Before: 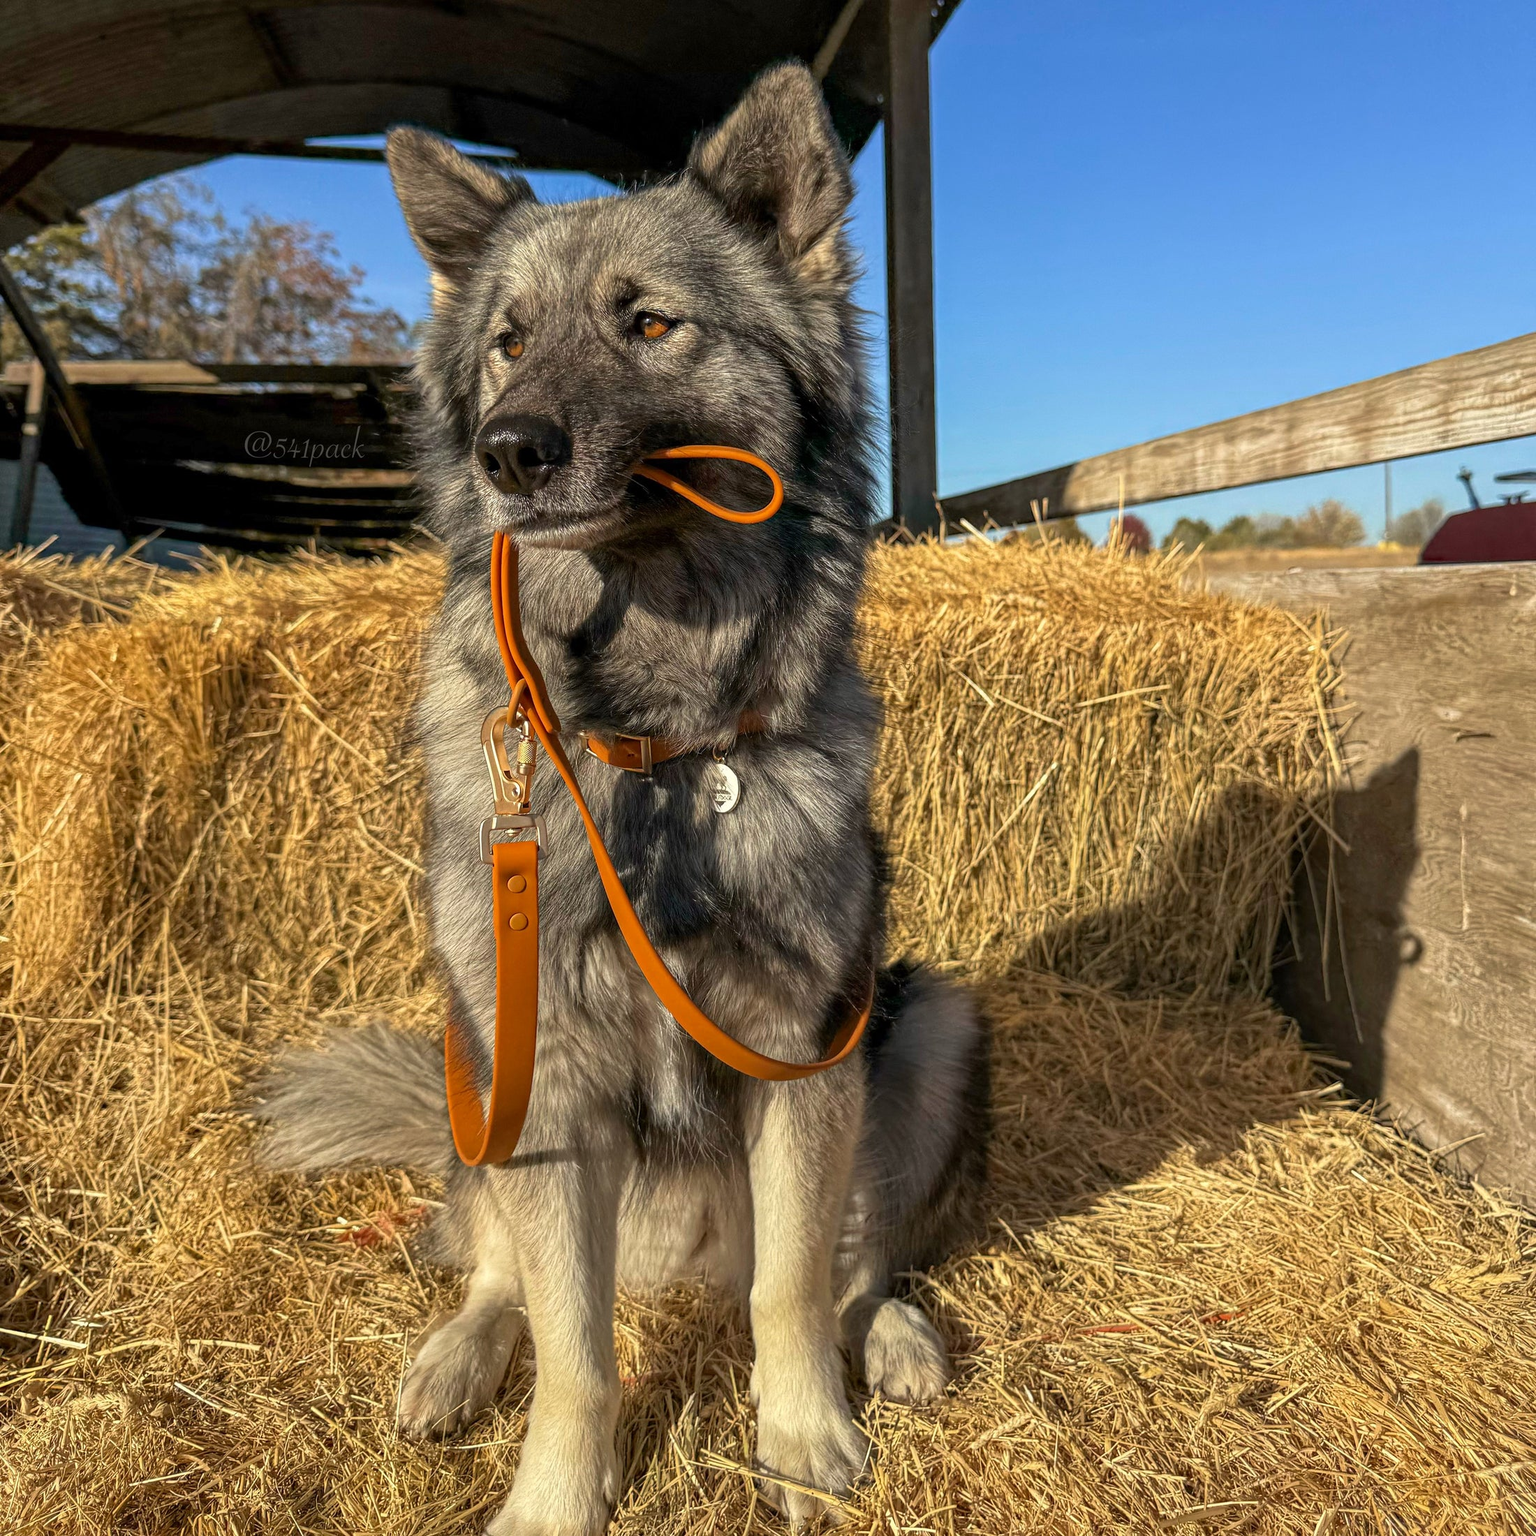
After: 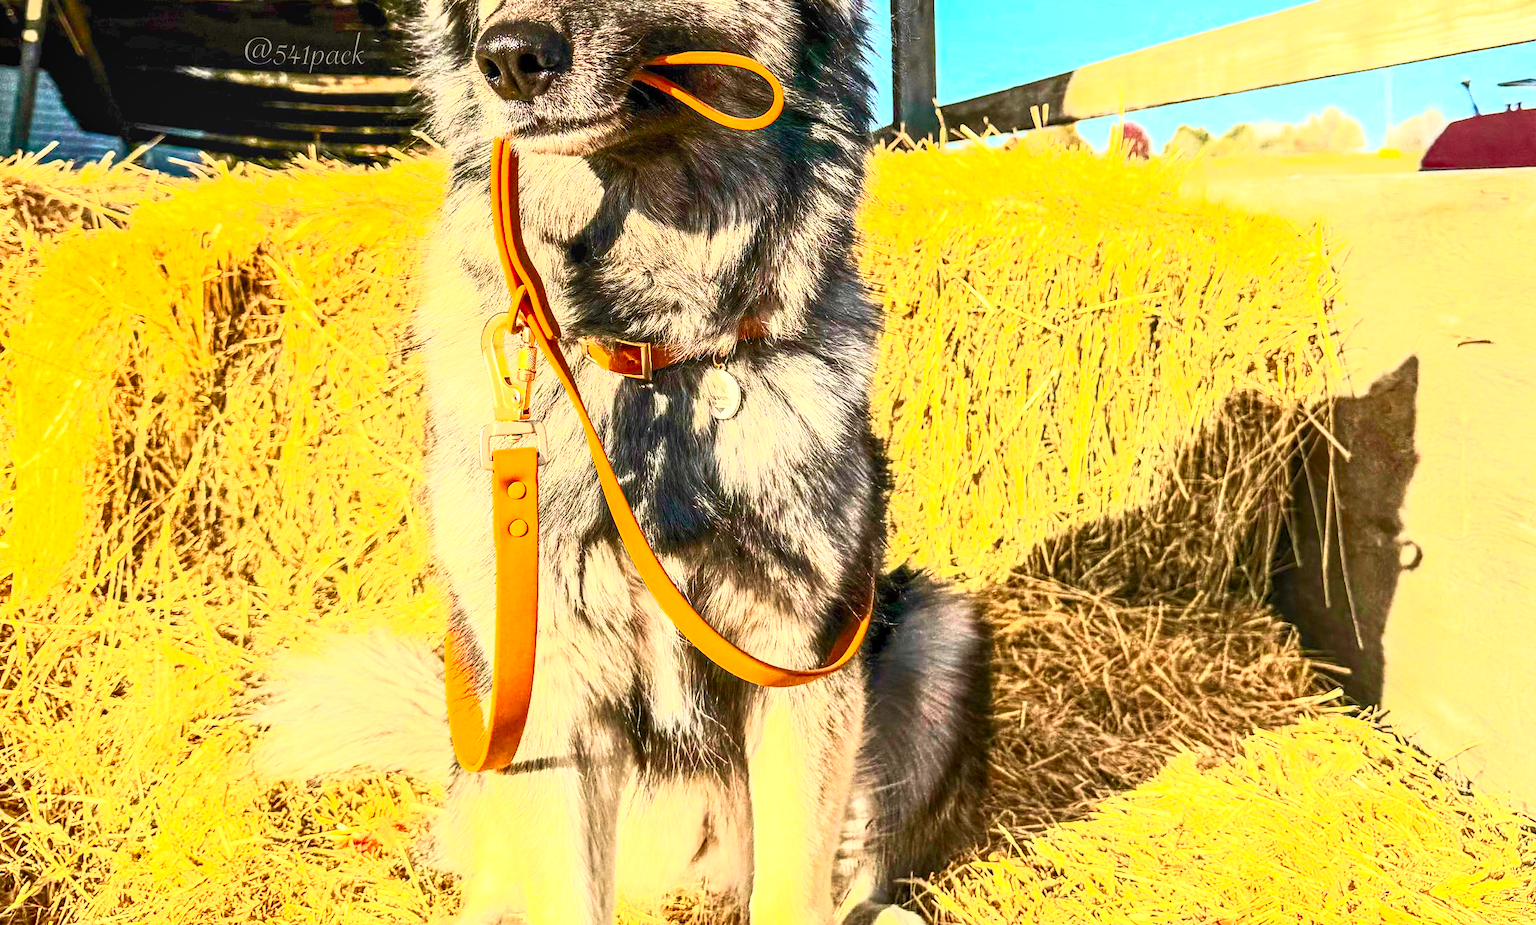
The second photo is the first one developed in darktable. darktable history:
exposure: black level correction 0.001, exposure 1.131 EV, compensate highlight preservation false
contrast brightness saturation: contrast 0.823, brightness 0.604, saturation 0.596
crop and rotate: top 25.678%, bottom 14.028%
local contrast: on, module defaults
velvia: on, module defaults
